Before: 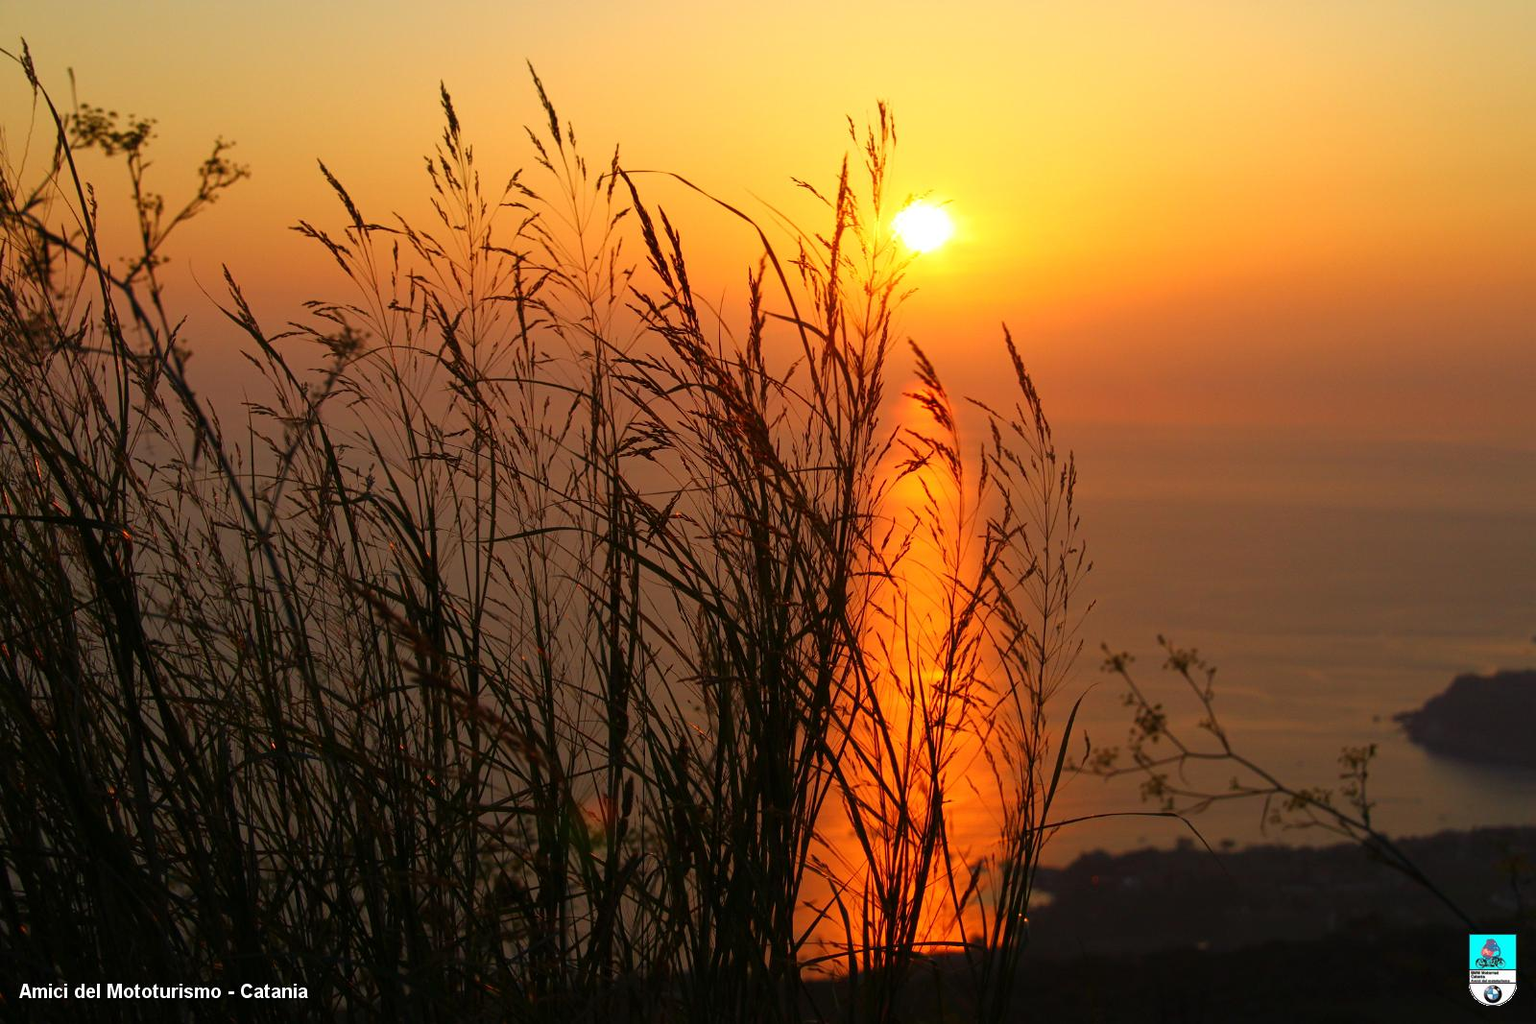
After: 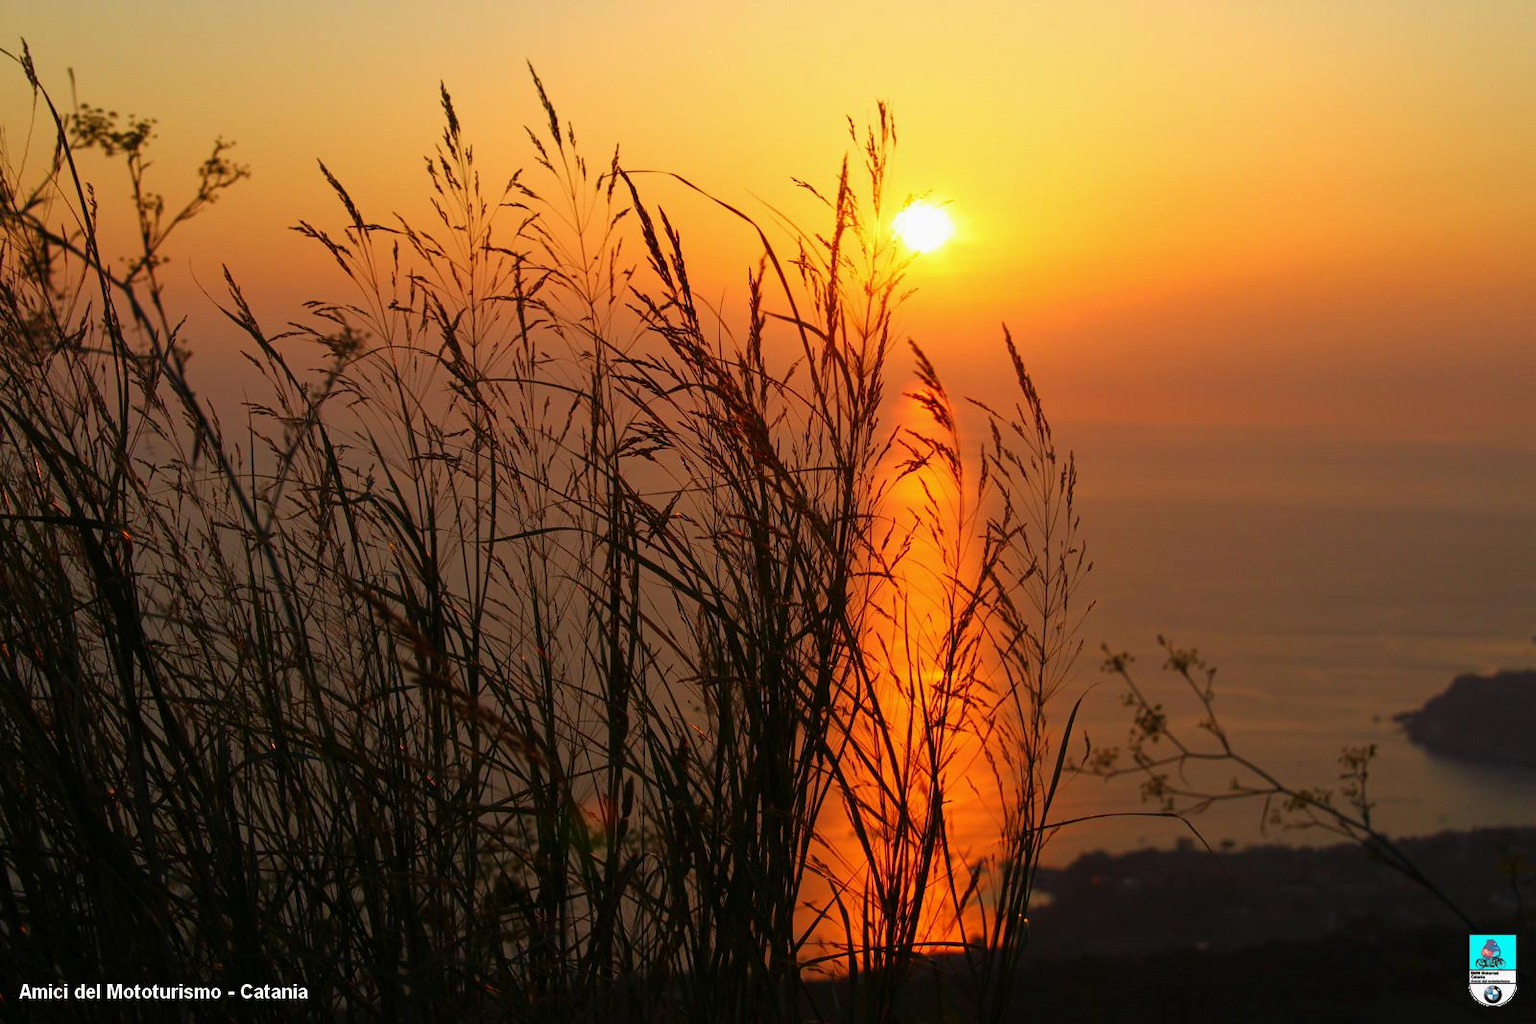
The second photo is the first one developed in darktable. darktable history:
exposure: exposure -0.067 EV, compensate highlight preservation false
